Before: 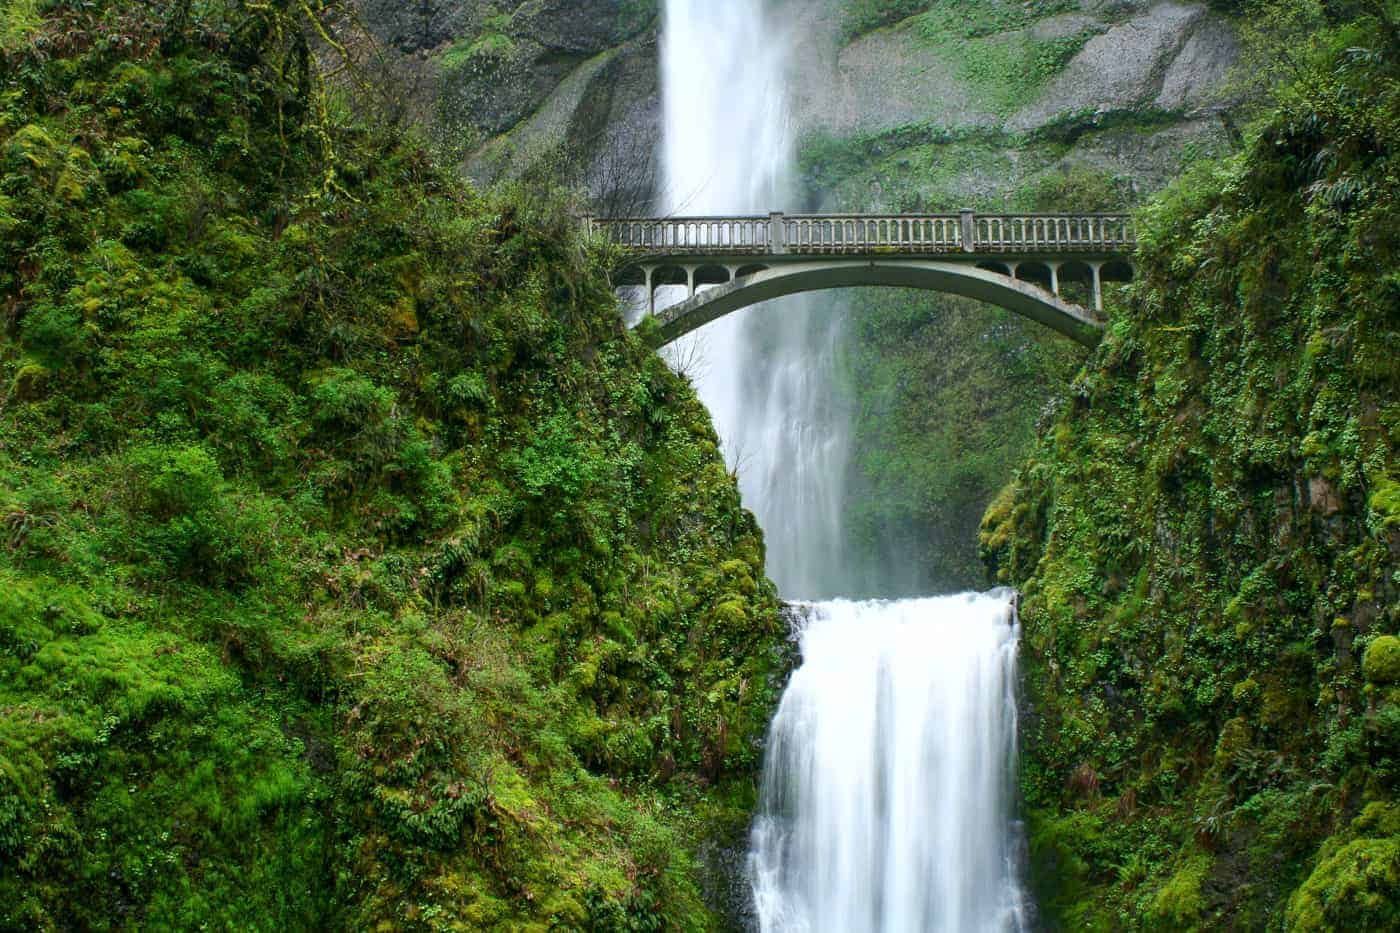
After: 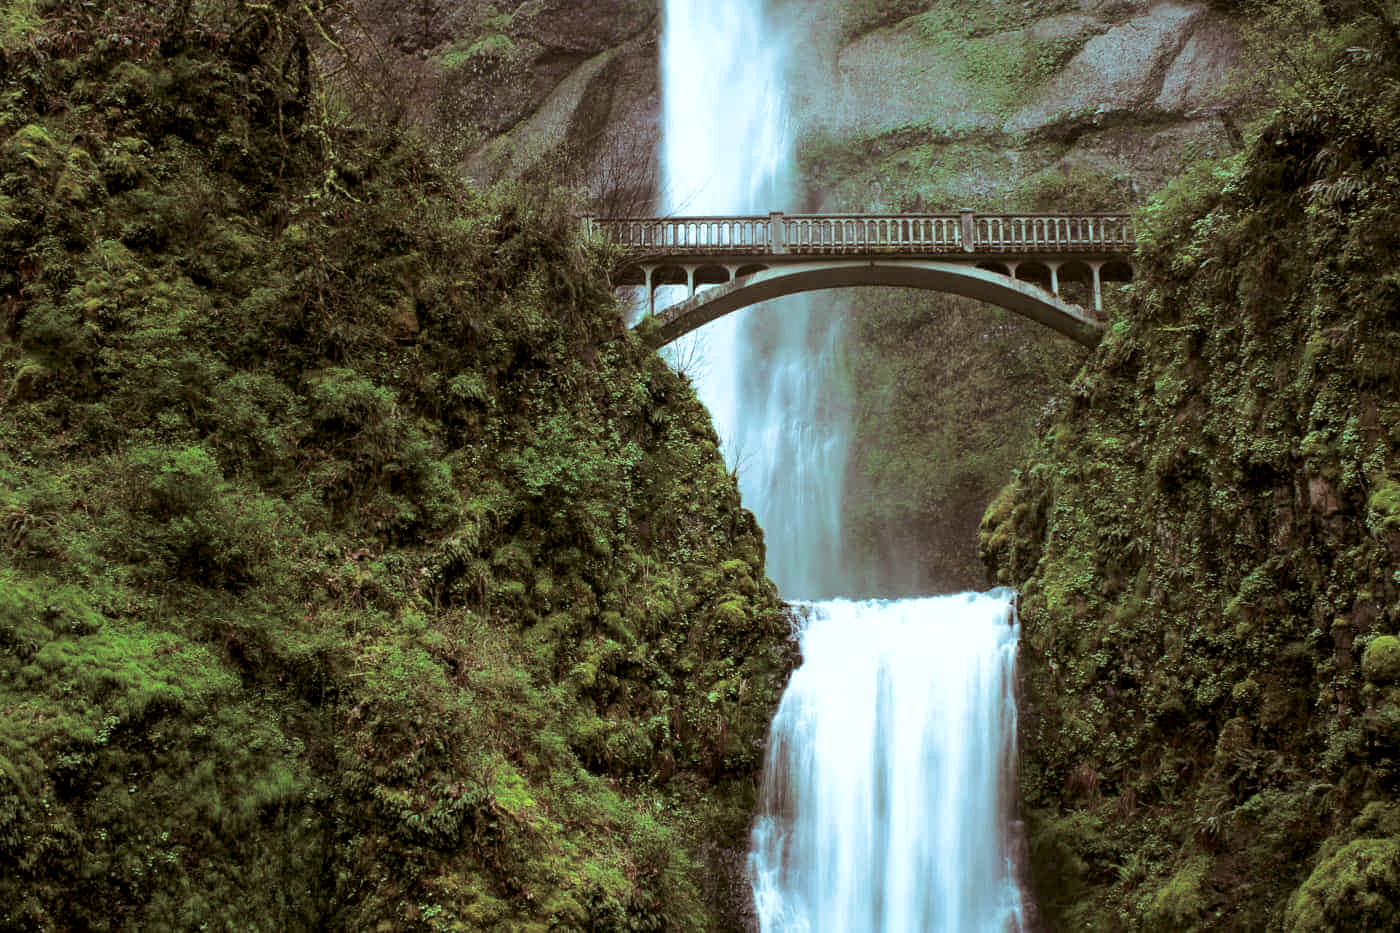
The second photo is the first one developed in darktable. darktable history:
color correction: highlights a* -14.62, highlights b* -16.22, shadows a* 10.12, shadows b* 29.4
split-toning: shadows › saturation 0.24, highlights › hue 54°, highlights › saturation 0.24
